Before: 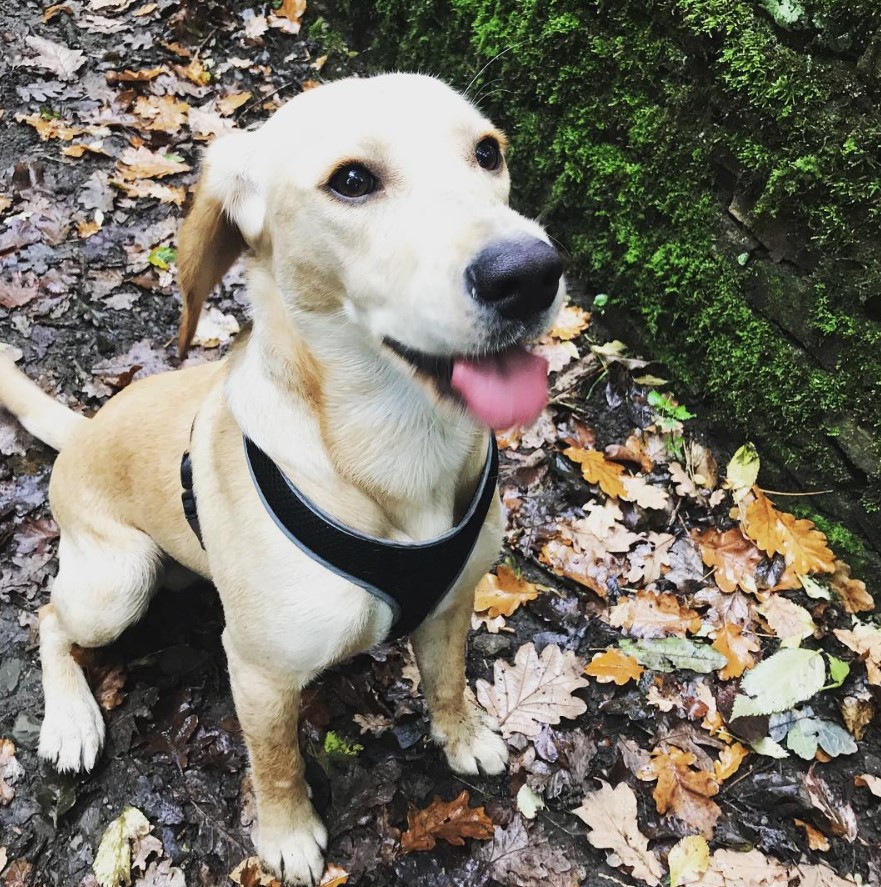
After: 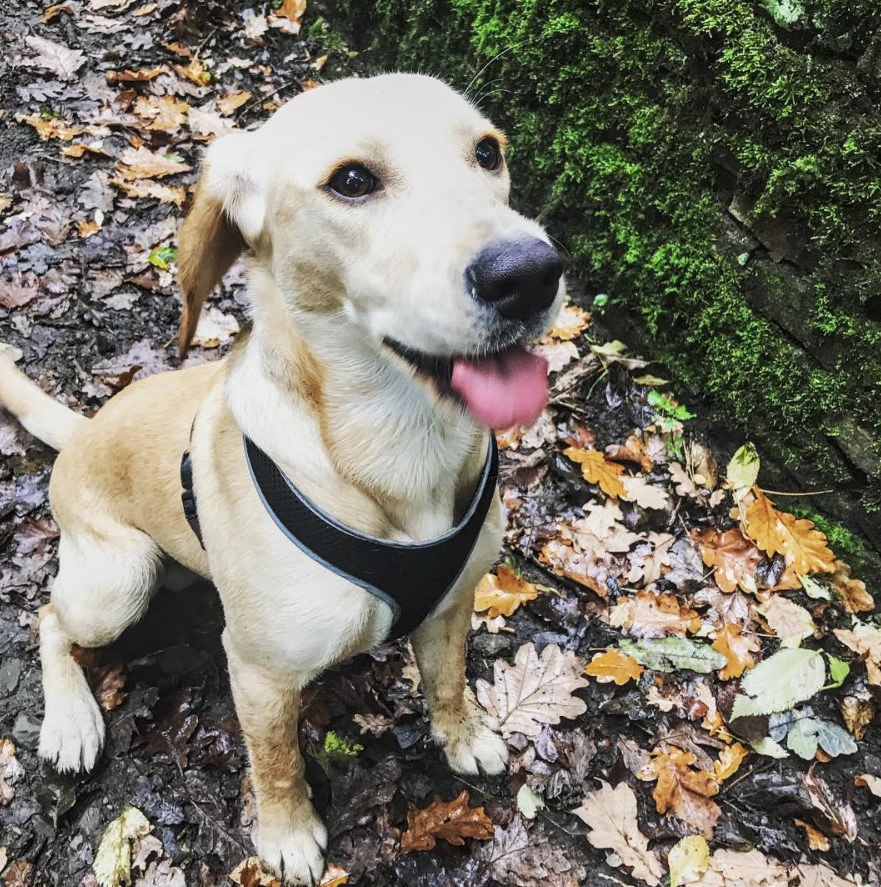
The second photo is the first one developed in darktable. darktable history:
local contrast: highlights 53%, shadows 51%, detail 130%, midtone range 0.455
